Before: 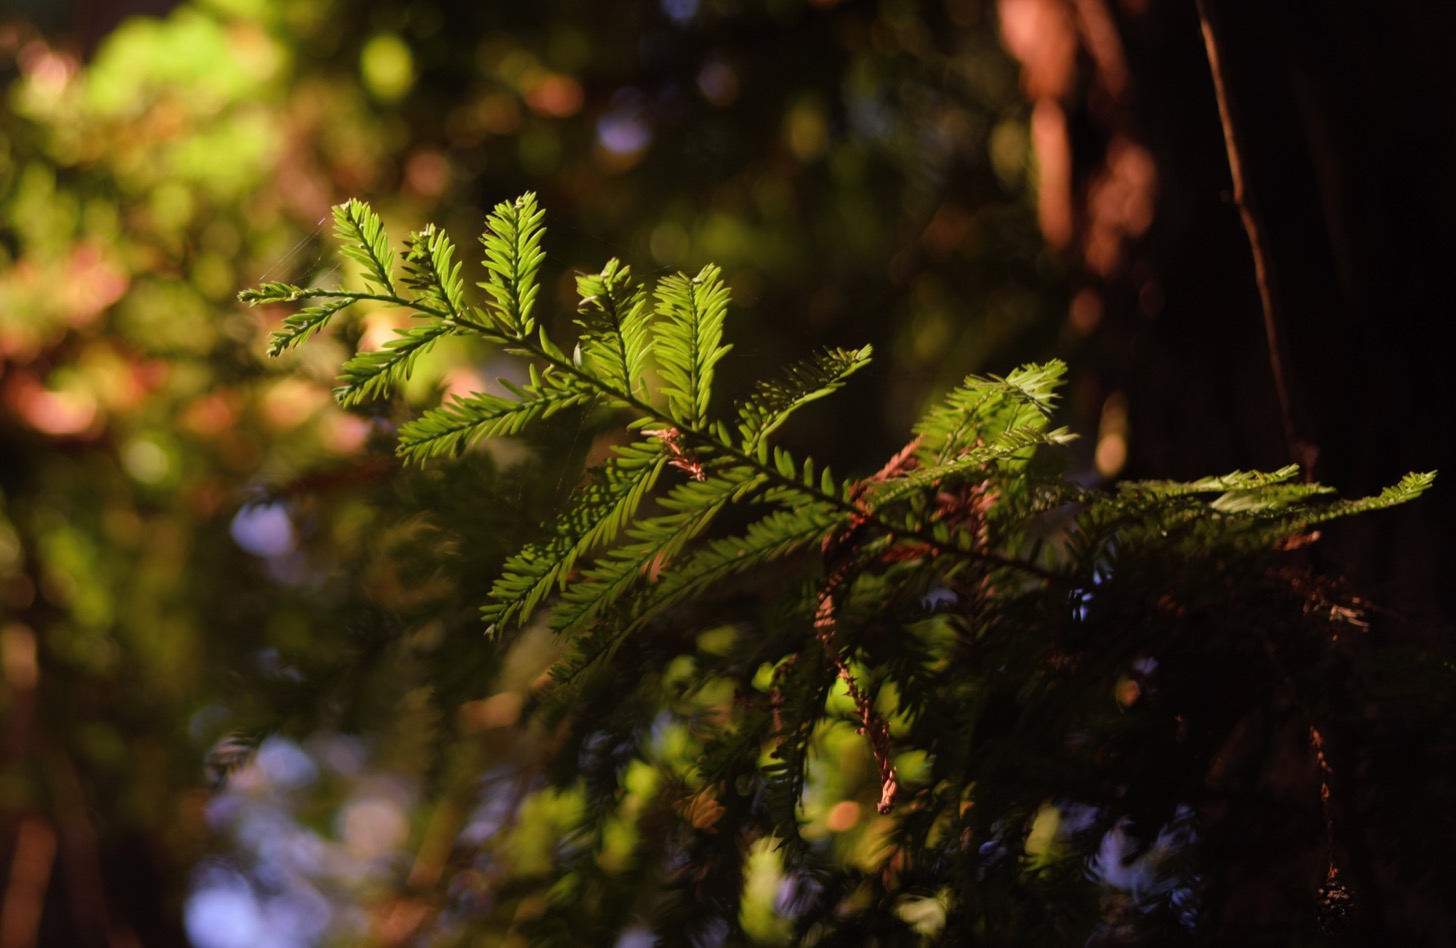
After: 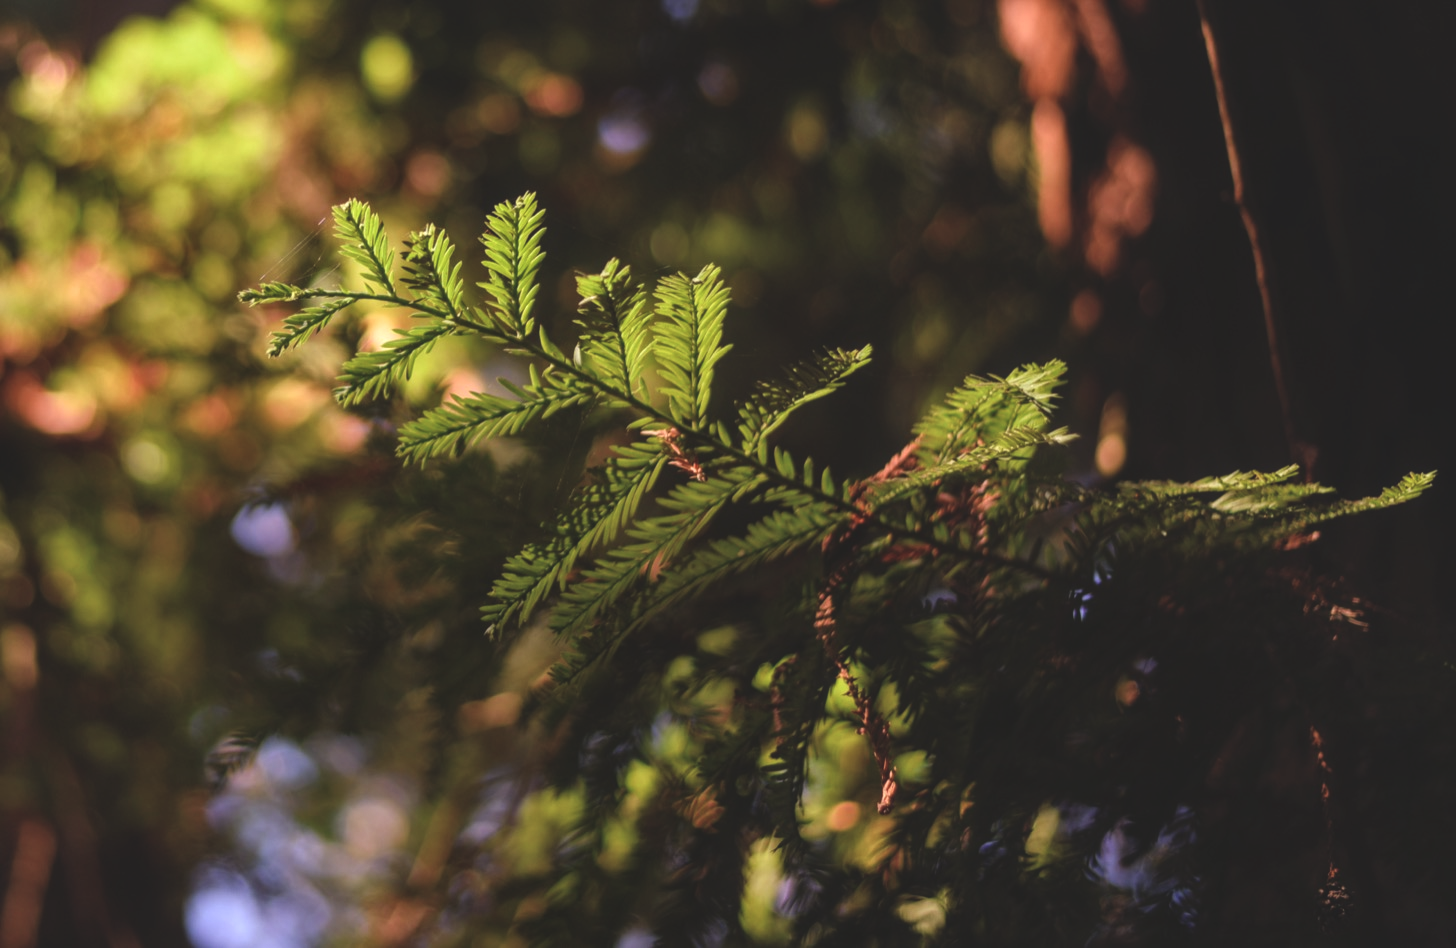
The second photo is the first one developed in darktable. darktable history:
tone equalizer: on, module defaults
local contrast: on, module defaults
exposure: black level correction -0.015, compensate highlight preservation false
contrast brightness saturation: saturation -0.05
